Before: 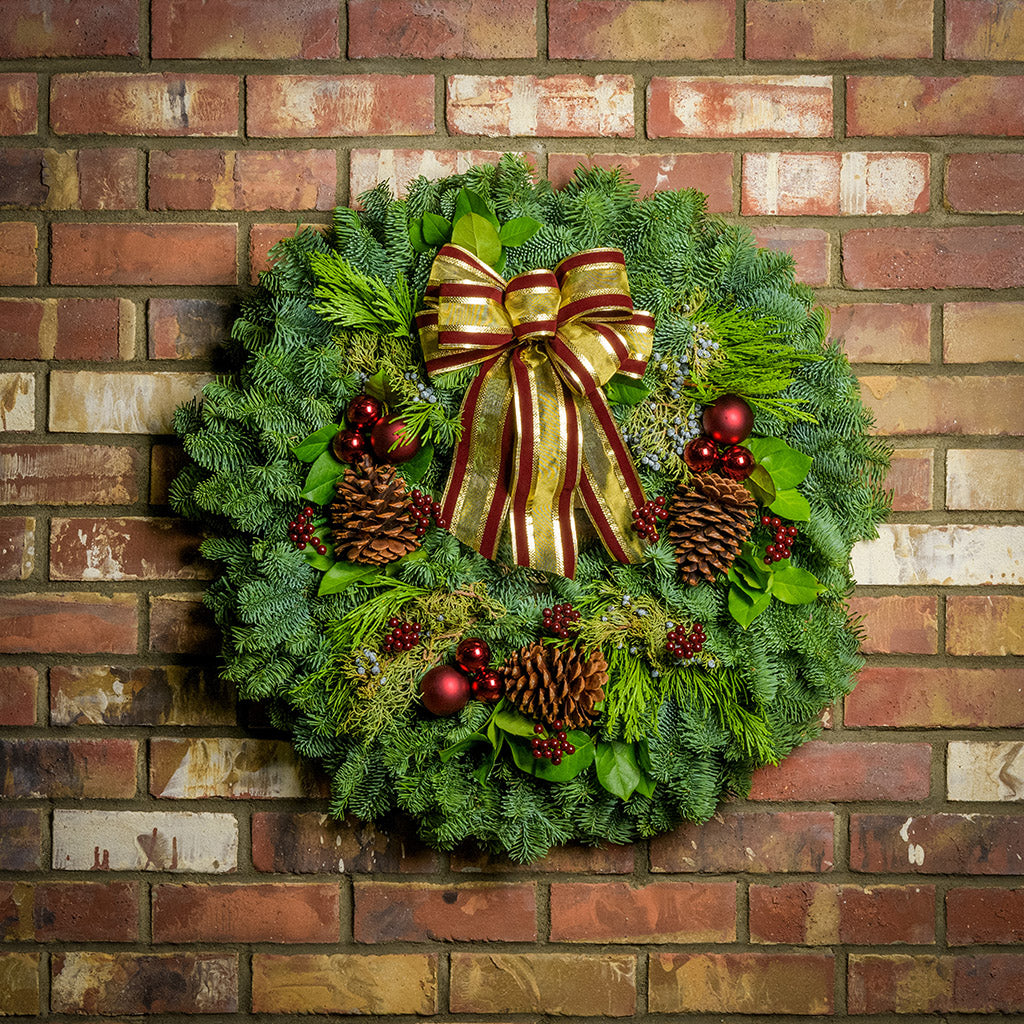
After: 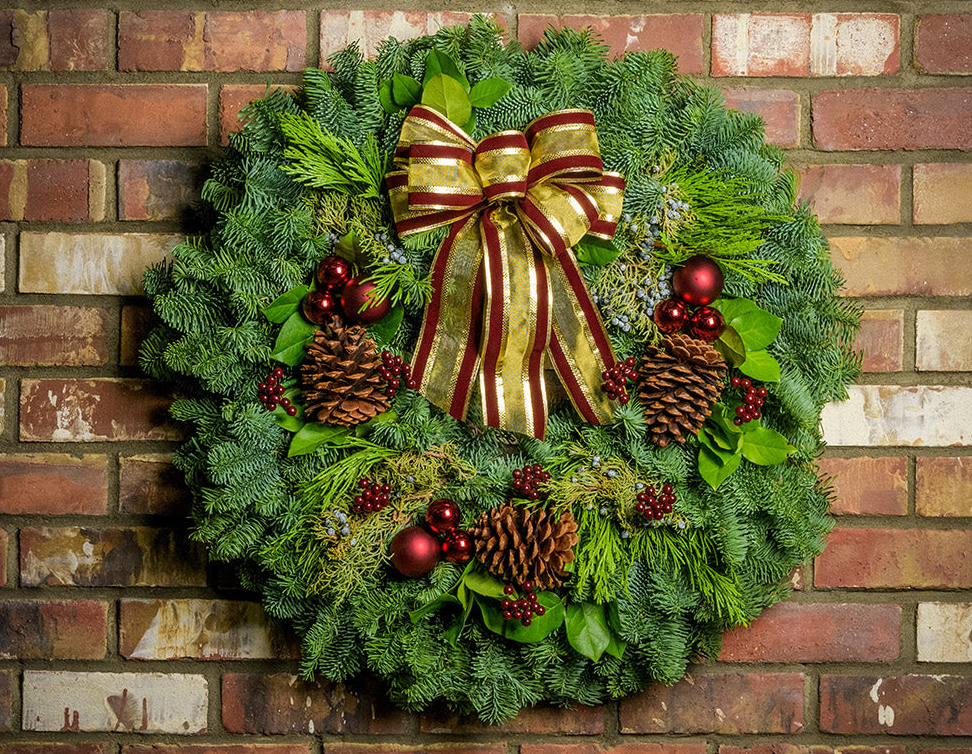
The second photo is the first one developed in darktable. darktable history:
crop and rotate: left 3.009%, top 13.604%, right 1.996%, bottom 12.735%
